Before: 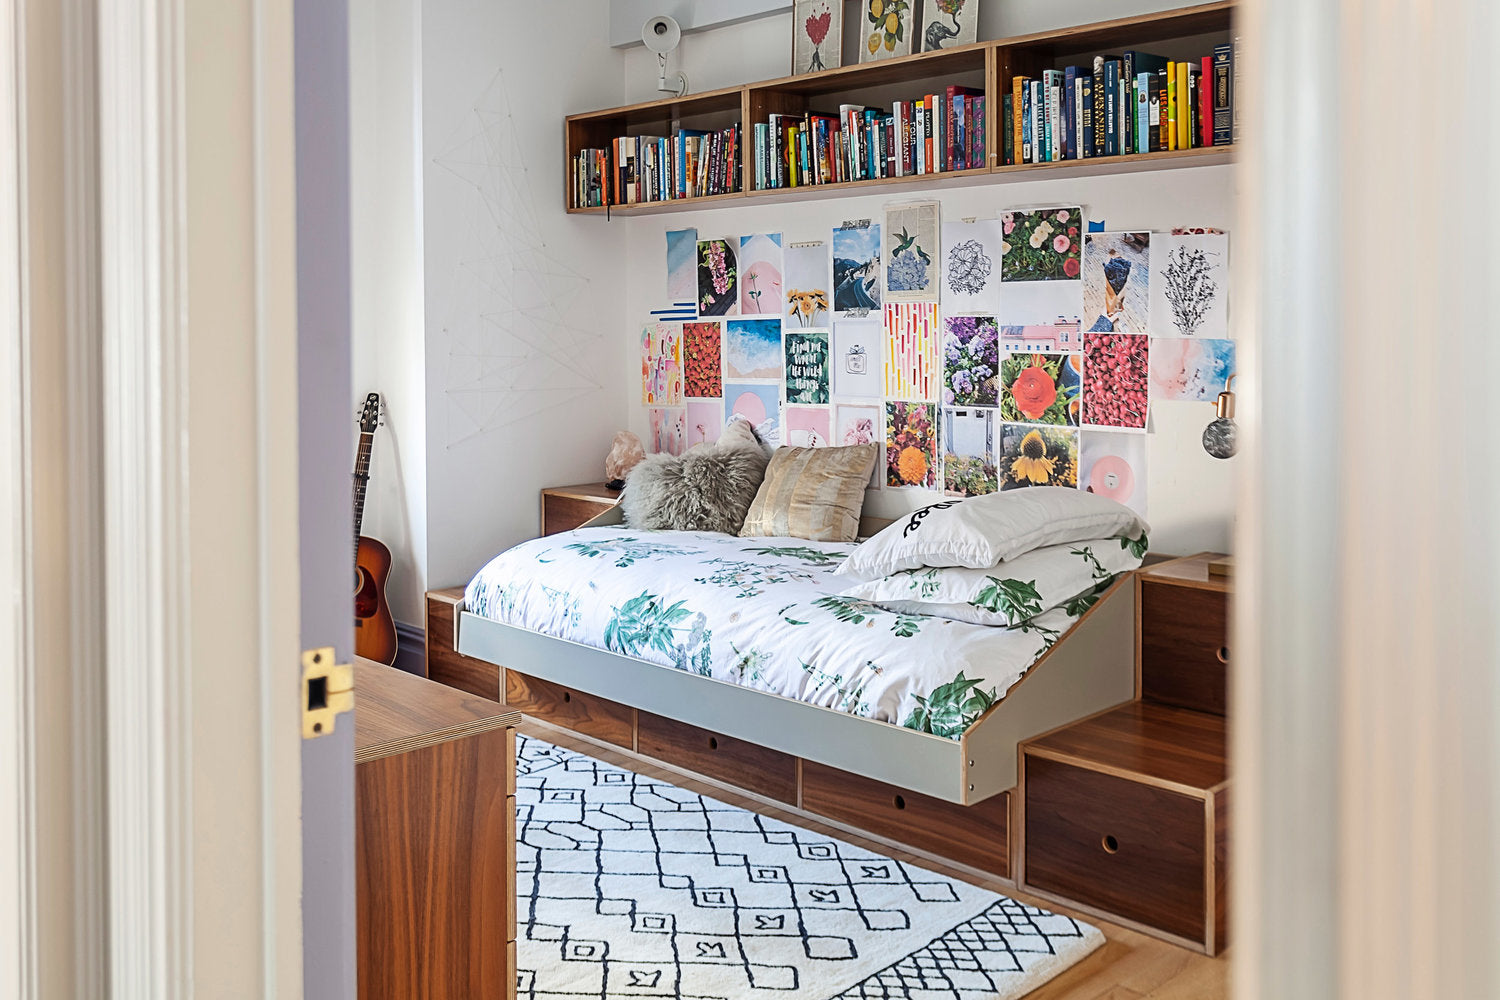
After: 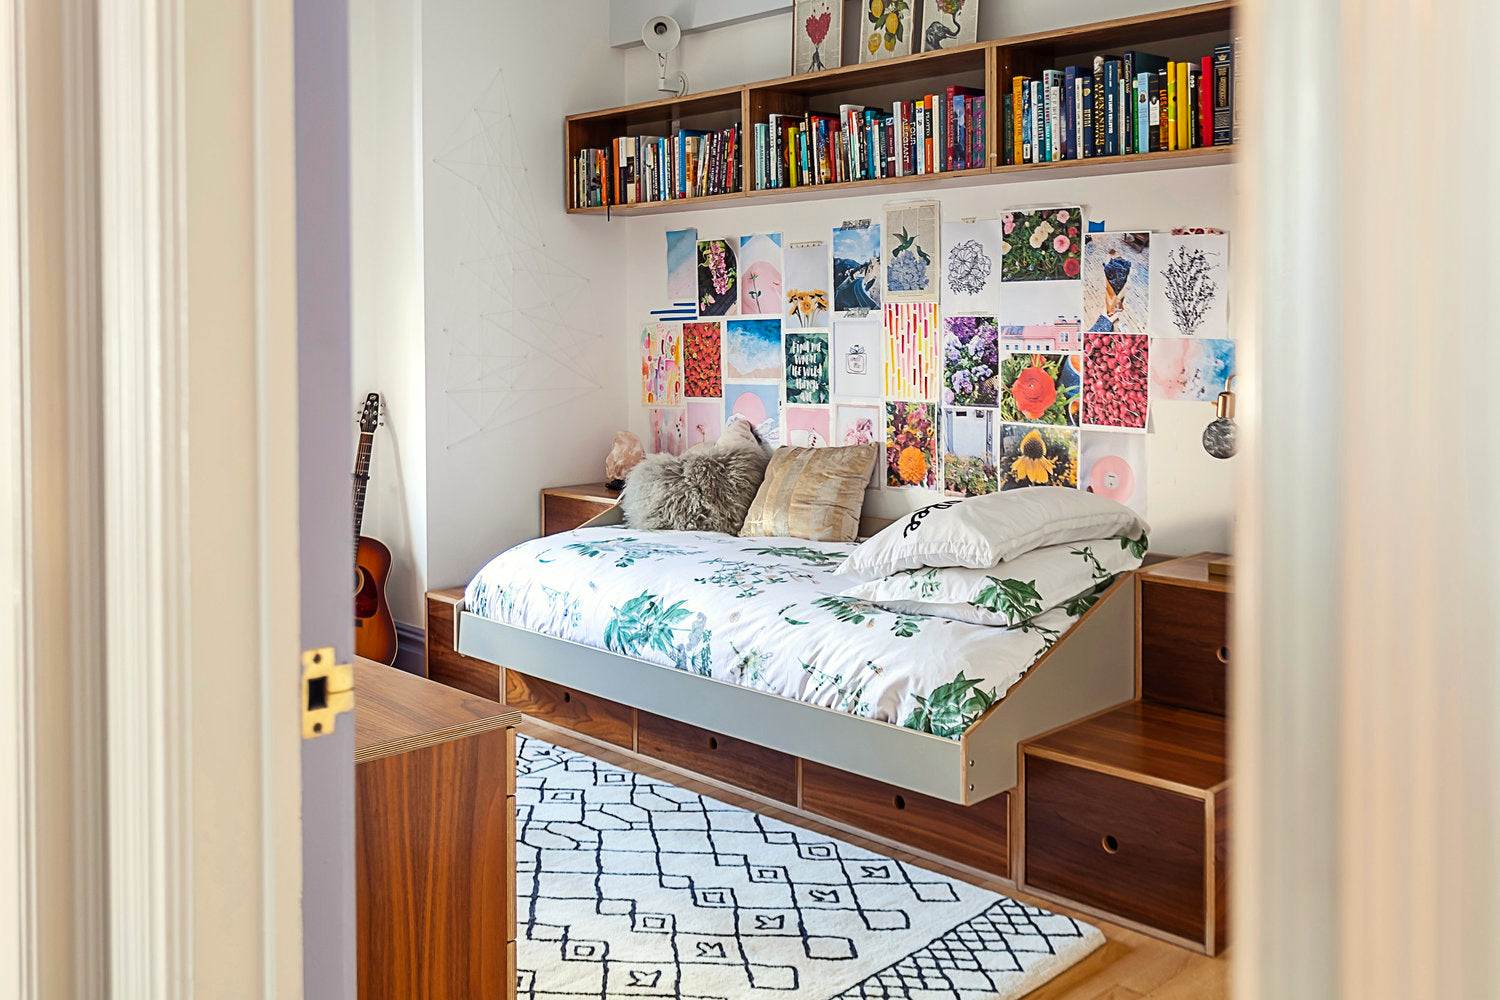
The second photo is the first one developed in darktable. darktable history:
color balance rgb: power › chroma 0.281%, power › hue 23.85°, highlights gain › luminance 5.831%, highlights gain › chroma 1.33%, highlights gain › hue 87.92°, perceptual saturation grading › global saturation 16.921%
